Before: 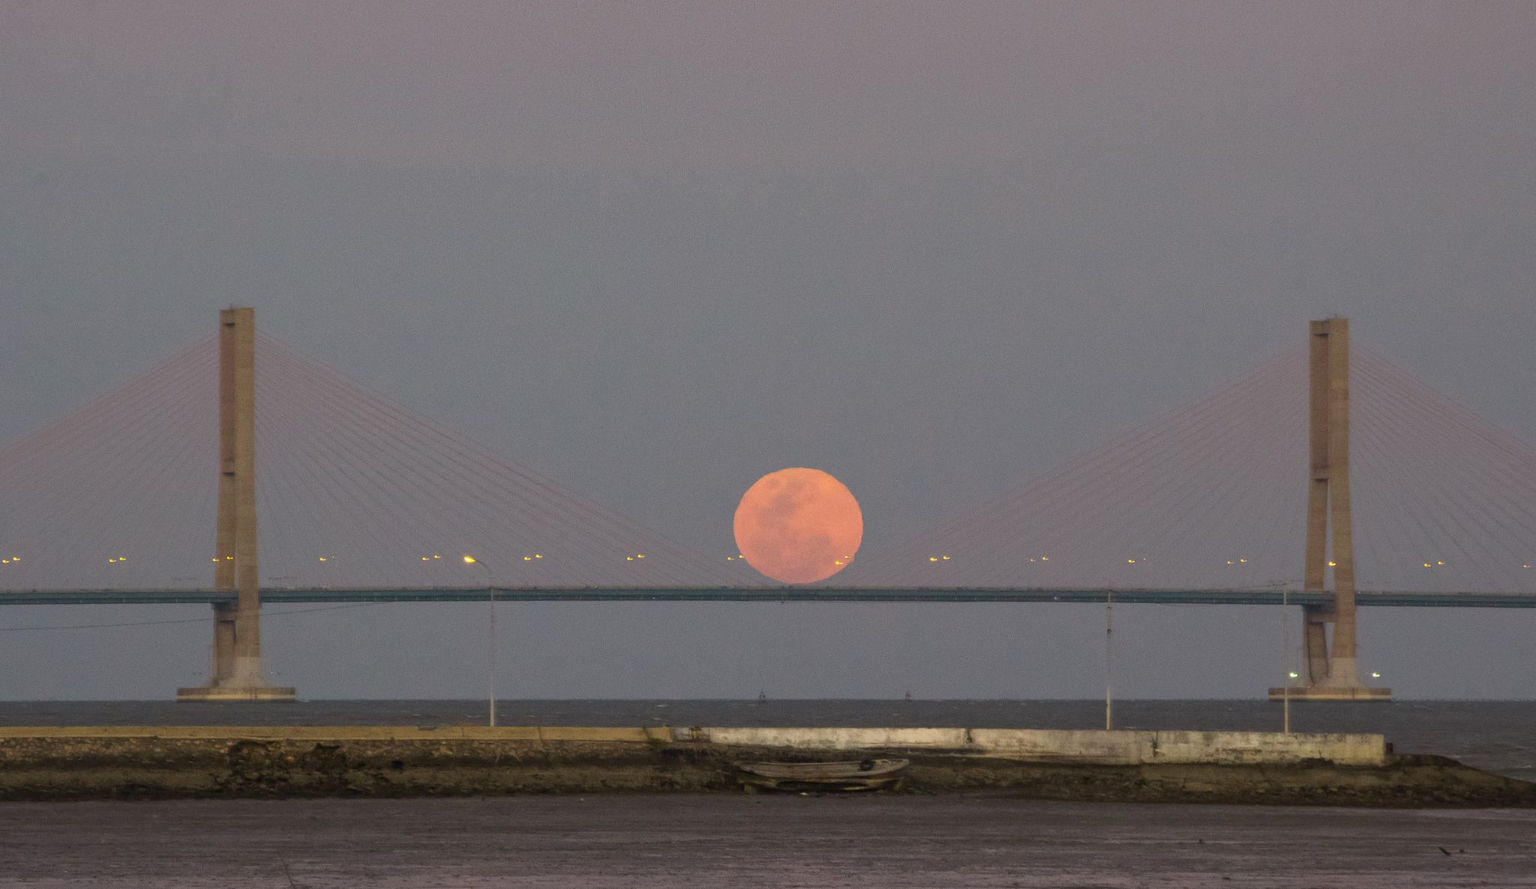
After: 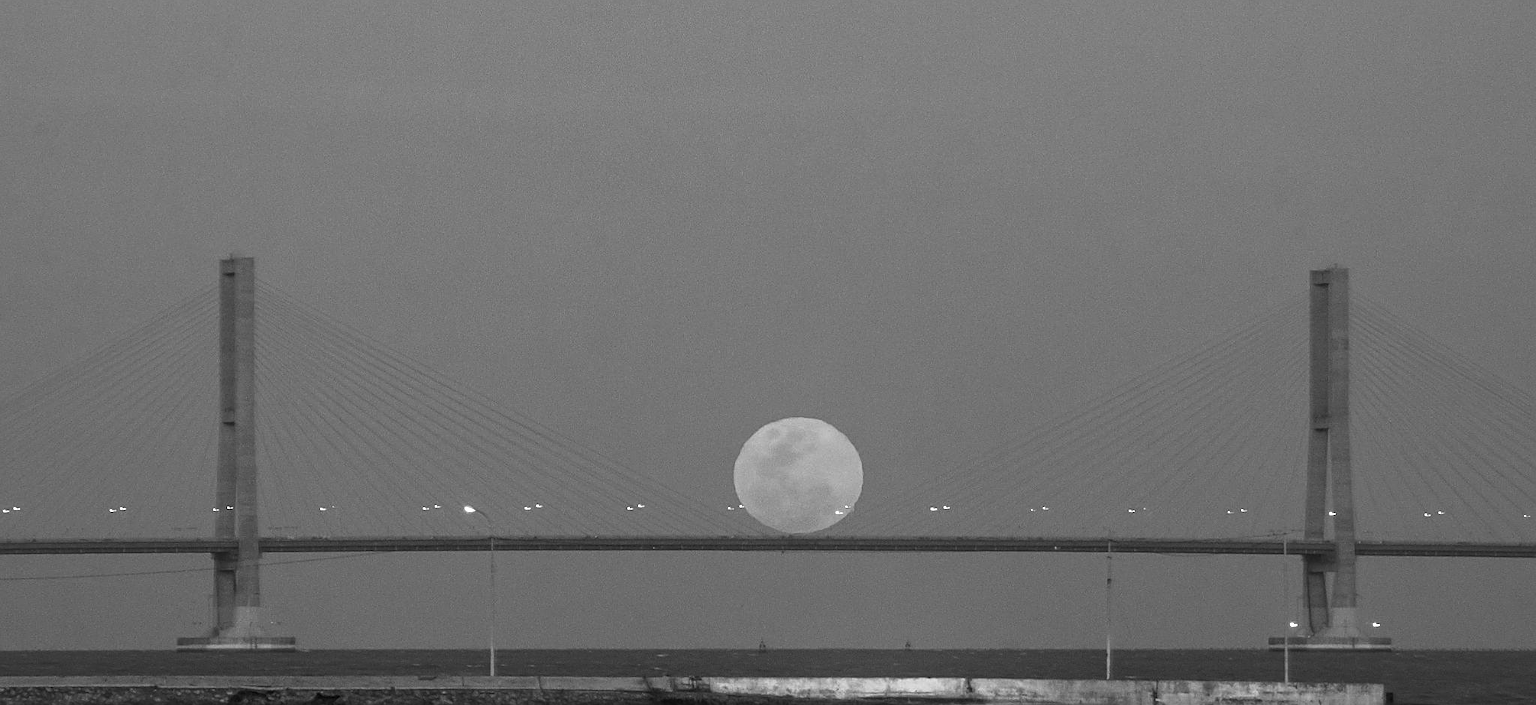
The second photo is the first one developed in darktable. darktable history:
color balance rgb: linear chroma grading › global chroma 9%, perceptual saturation grading › global saturation 36%, perceptual saturation grading › shadows 35%, perceptual brilliance grading › global brilliance 15%, perceptual brilliance grading › shadows -35%, global vibrance 15%
crop and rotate: top 5.667%, bottom 14.937%
shadows and highlights: shadows -12.5, white point adjustment 4, highlights 28.33
bloom: on, module defaults
monochrome: a -35.87, b 49.73, size 1.7
sharpen: on, module defaults
